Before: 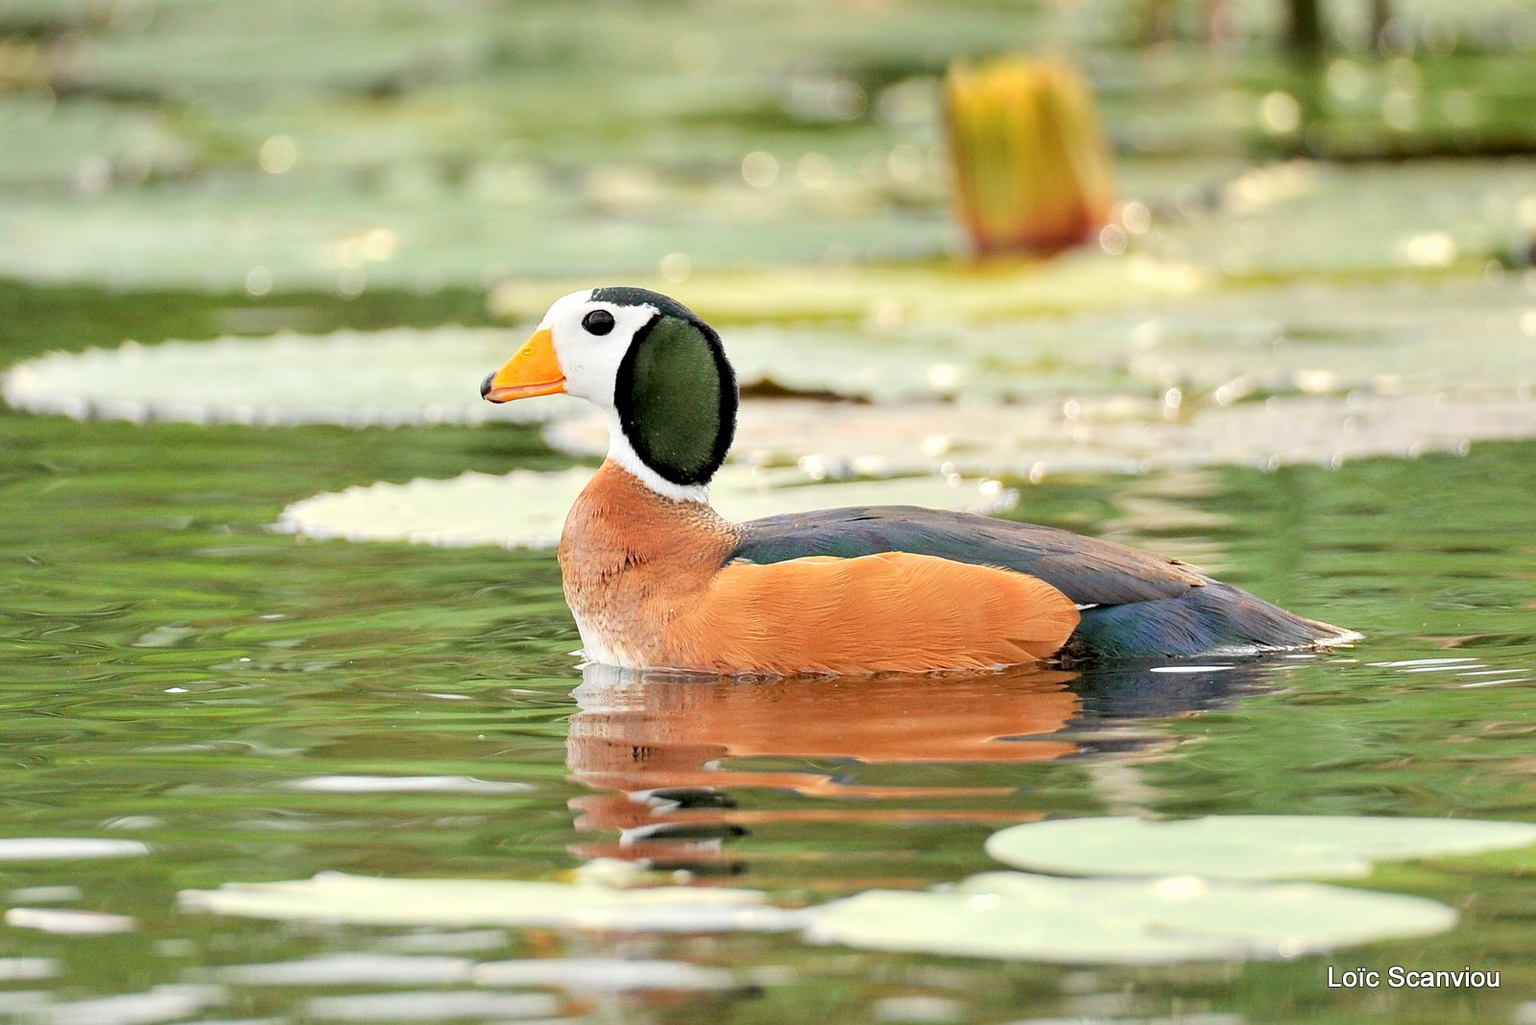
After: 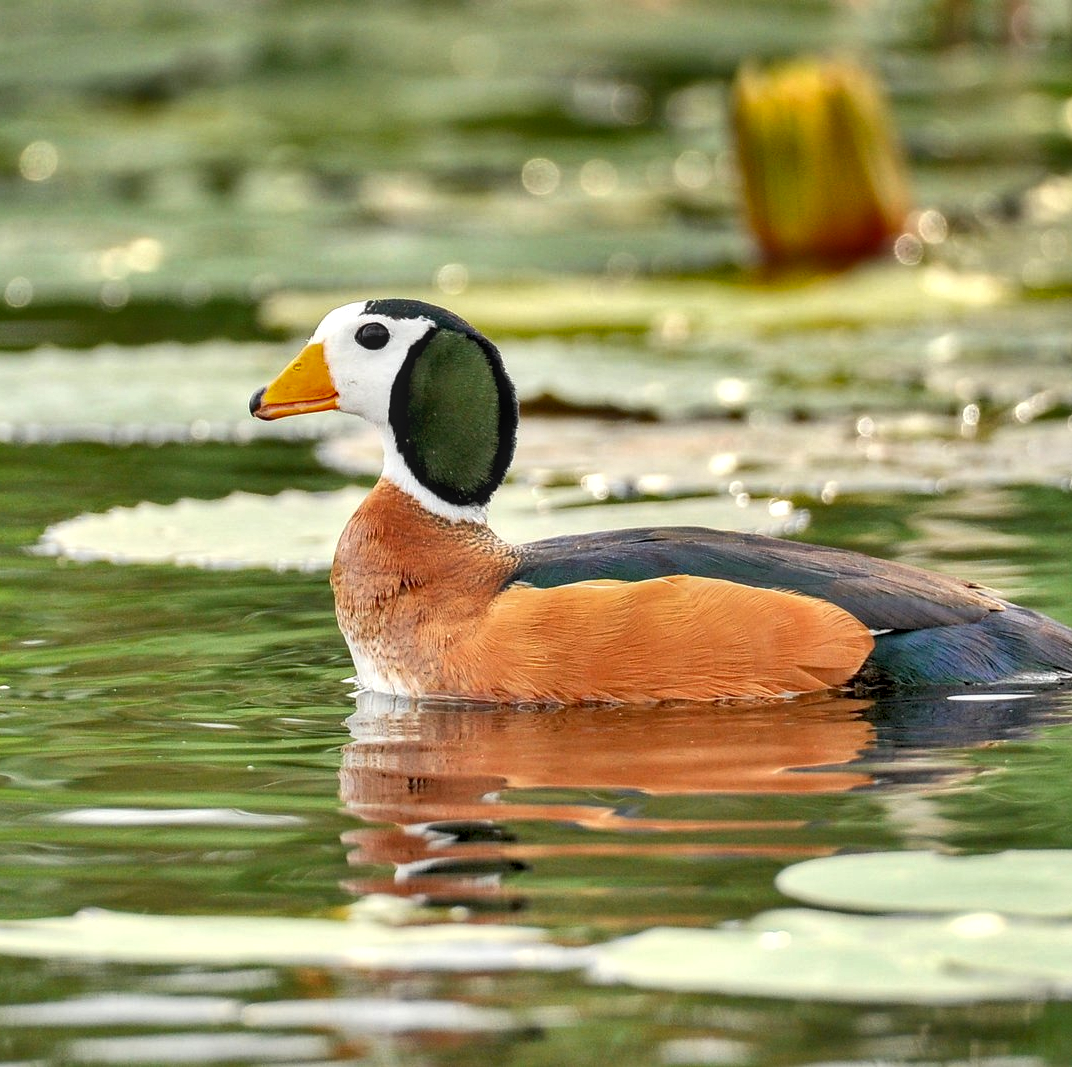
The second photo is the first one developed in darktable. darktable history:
crop and rotate: left 15.704%, right 17.267%
local contrast: on, module defaults
shadows and highlights: shadows 24.37, highlights -78.05, soften with gaussian
